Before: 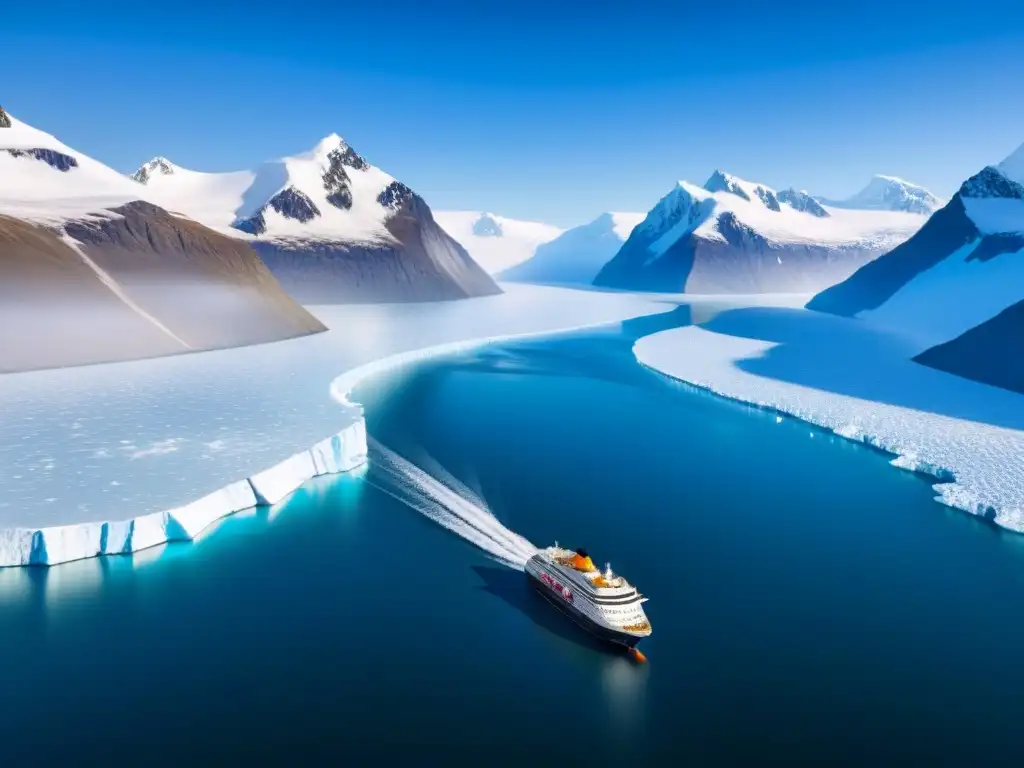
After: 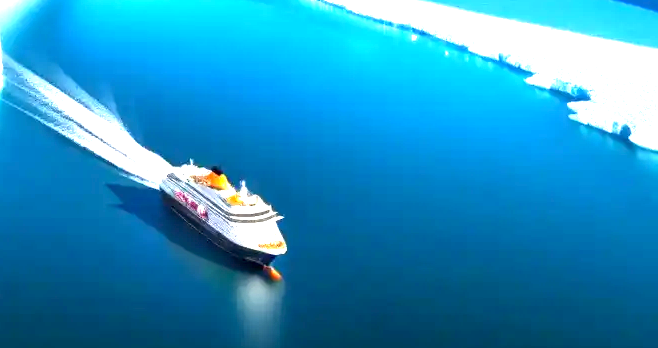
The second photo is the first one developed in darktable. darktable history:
crop and rotate: left 35.735%, top 49.781%, bottom 4.886%
exposure: black level correction 0.001, exposure 1.815 EV, compensate highlight preservation false
